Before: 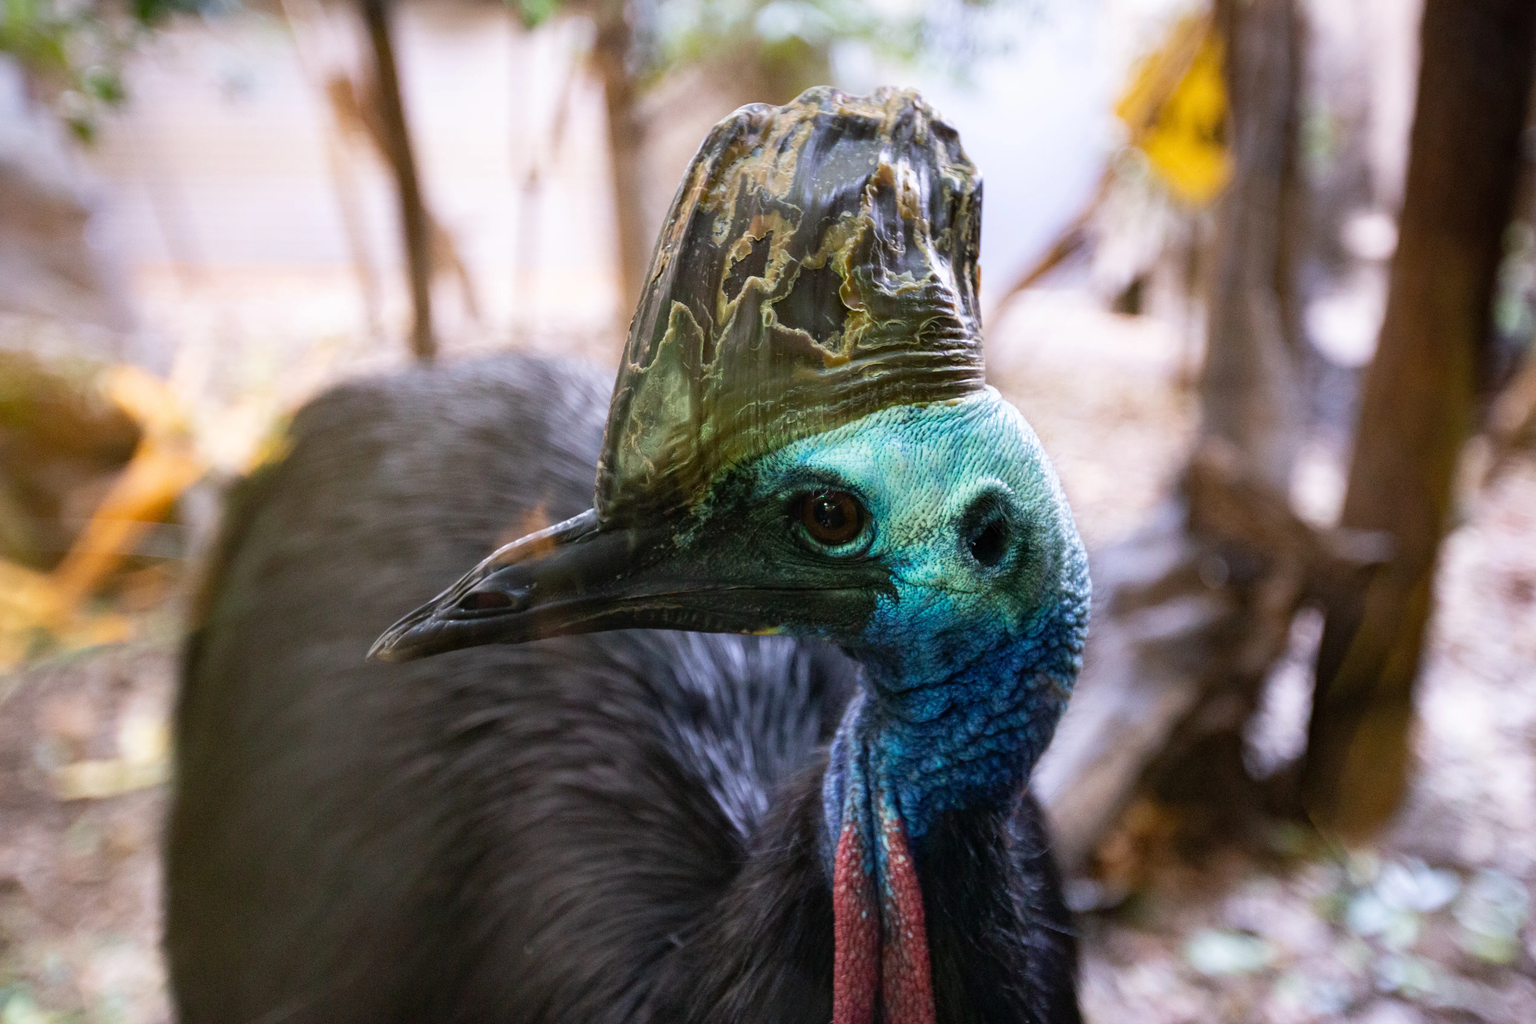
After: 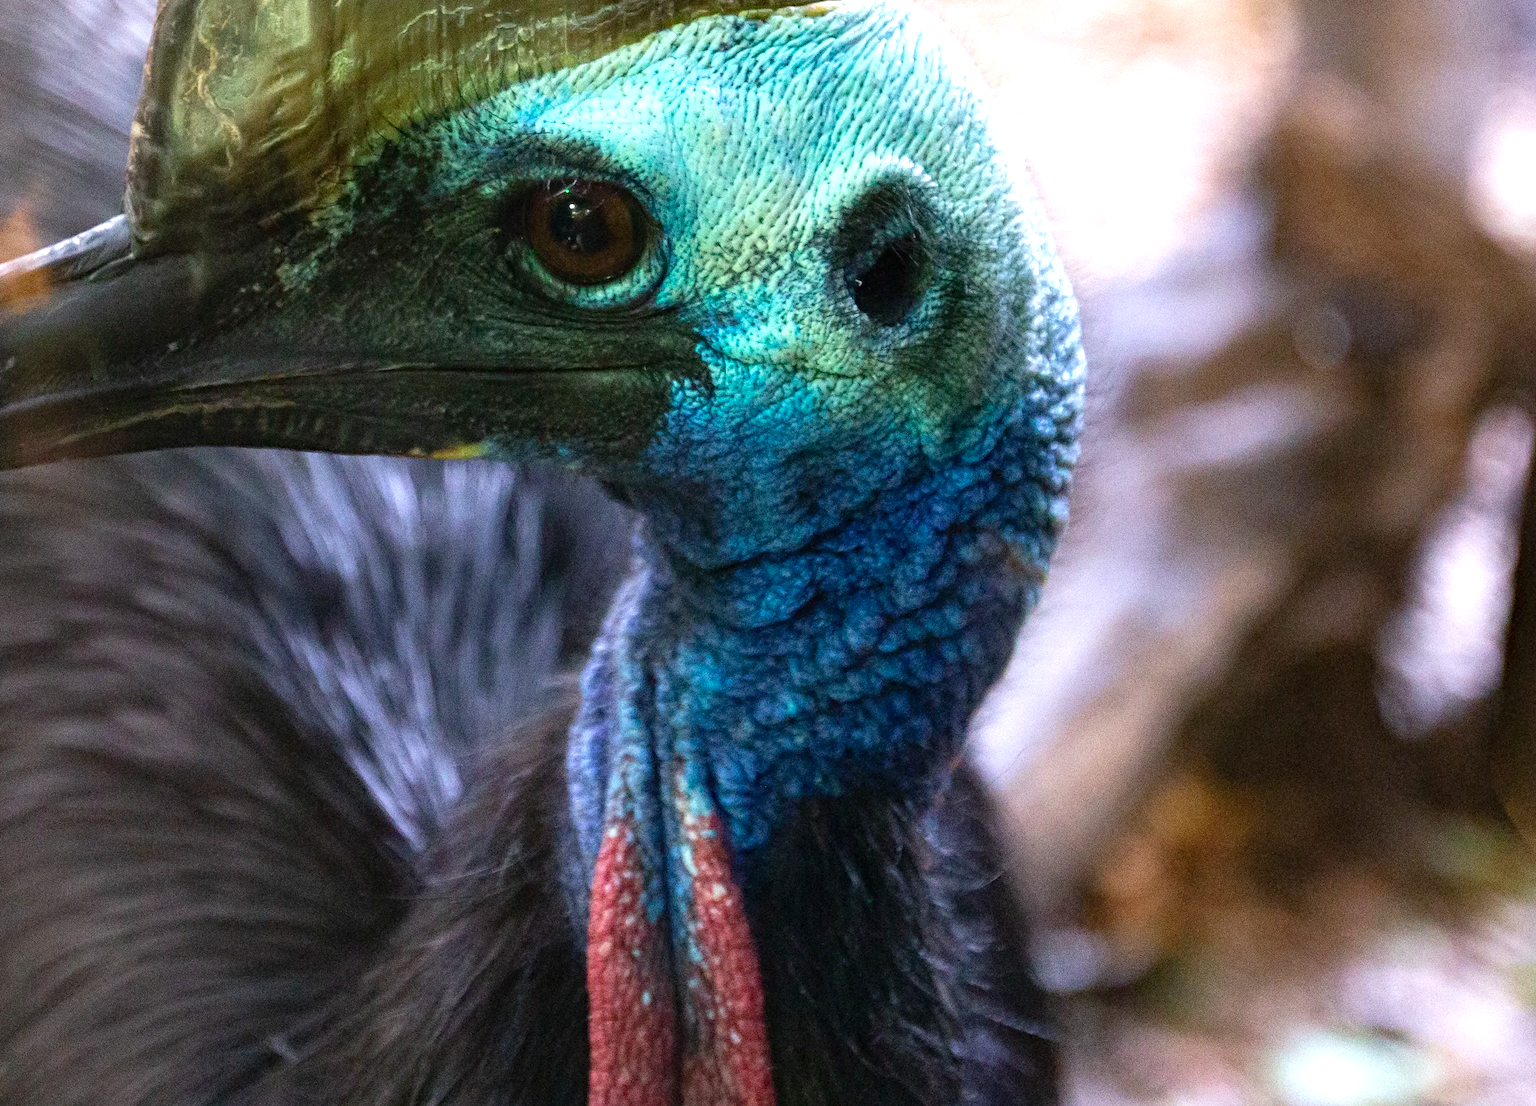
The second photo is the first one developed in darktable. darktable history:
contrast equalizer: y [[0.5, 0.5, 0.468, 0.5, 0.5, 0.5], [0.5 ×6], [0.5 ×6], [0 ×6], [0 ×6]]
crop: left 34.479%, top 38.822%, right 13.718%, bottom 5.172%
haze removal: compatibility mode true, adaptive false
exposure: exposure 0.64 EV, compensate highlight preservation false
